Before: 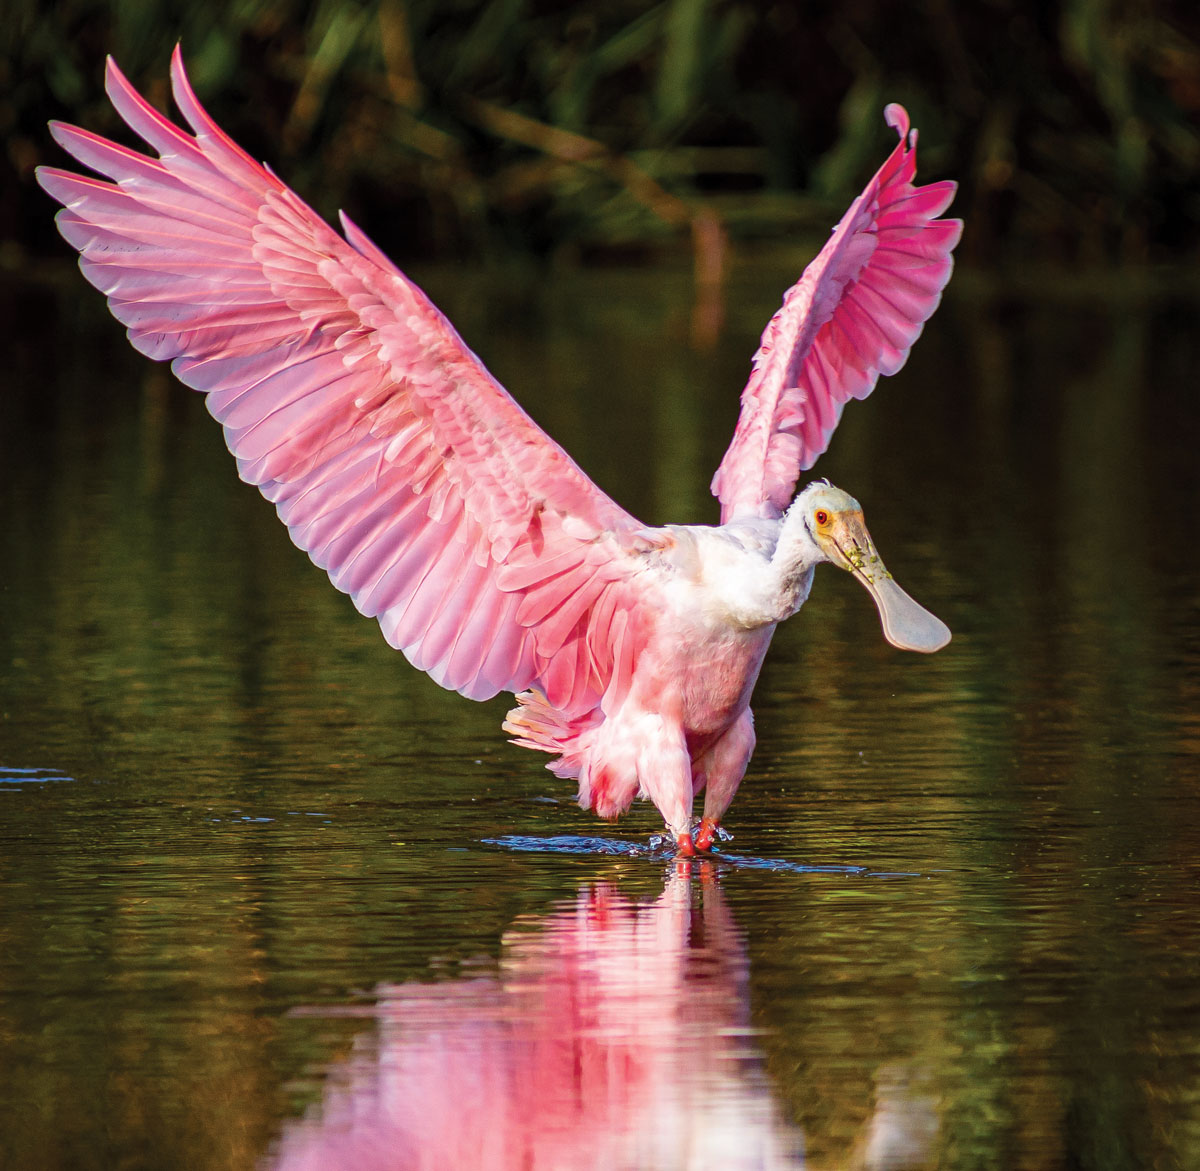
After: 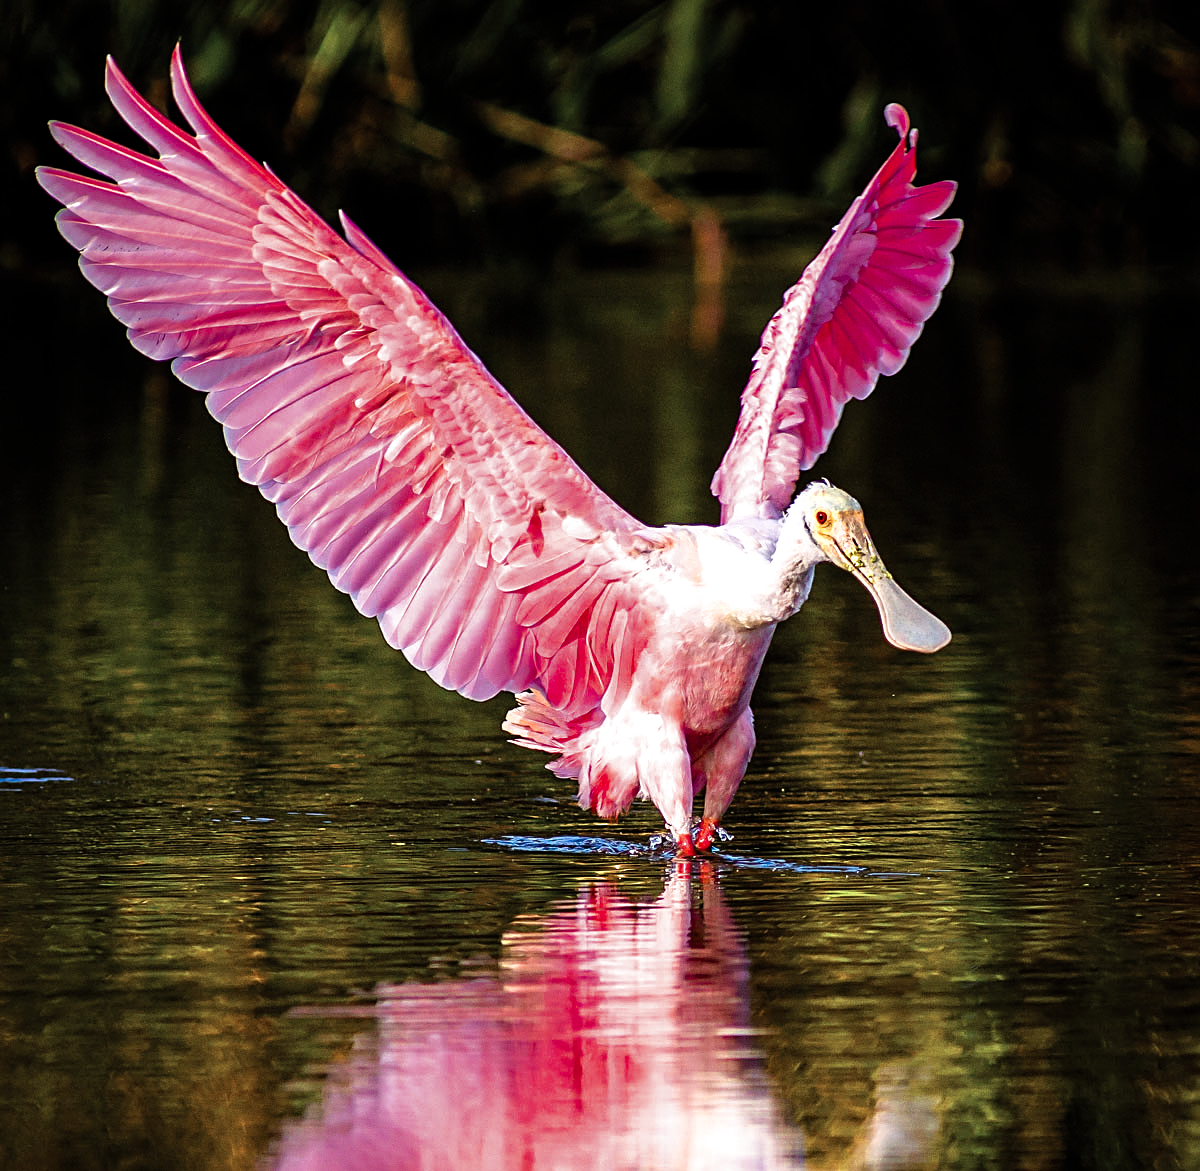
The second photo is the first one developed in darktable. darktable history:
filmic rgb: black relative exposure -8.18 EV, white relative exposure 2.2 EV, target white luminance 99.92%, hardness 7.14, latitude 75.01%, contrast 1.317, highlights saturation mix -2.37%, shadows ↔ highlights balance 30.81%
sharpen: on, module defaults
color zones: curves: ch0 [(0.004, 0.305) (0.261, 0.623) (0.389, 0.399) (0.708, 0.571) (0.947, 0.34)]; ch1 [(0.025, 0.645) (0.229, 0.584) (0.326, 0.551) (0.484, 0.262) (0.757, 0.643)]
exposure: black level correction -0.003, exposure 0.034 EV, compensate exposure bias true, compensate highlight preservation false
